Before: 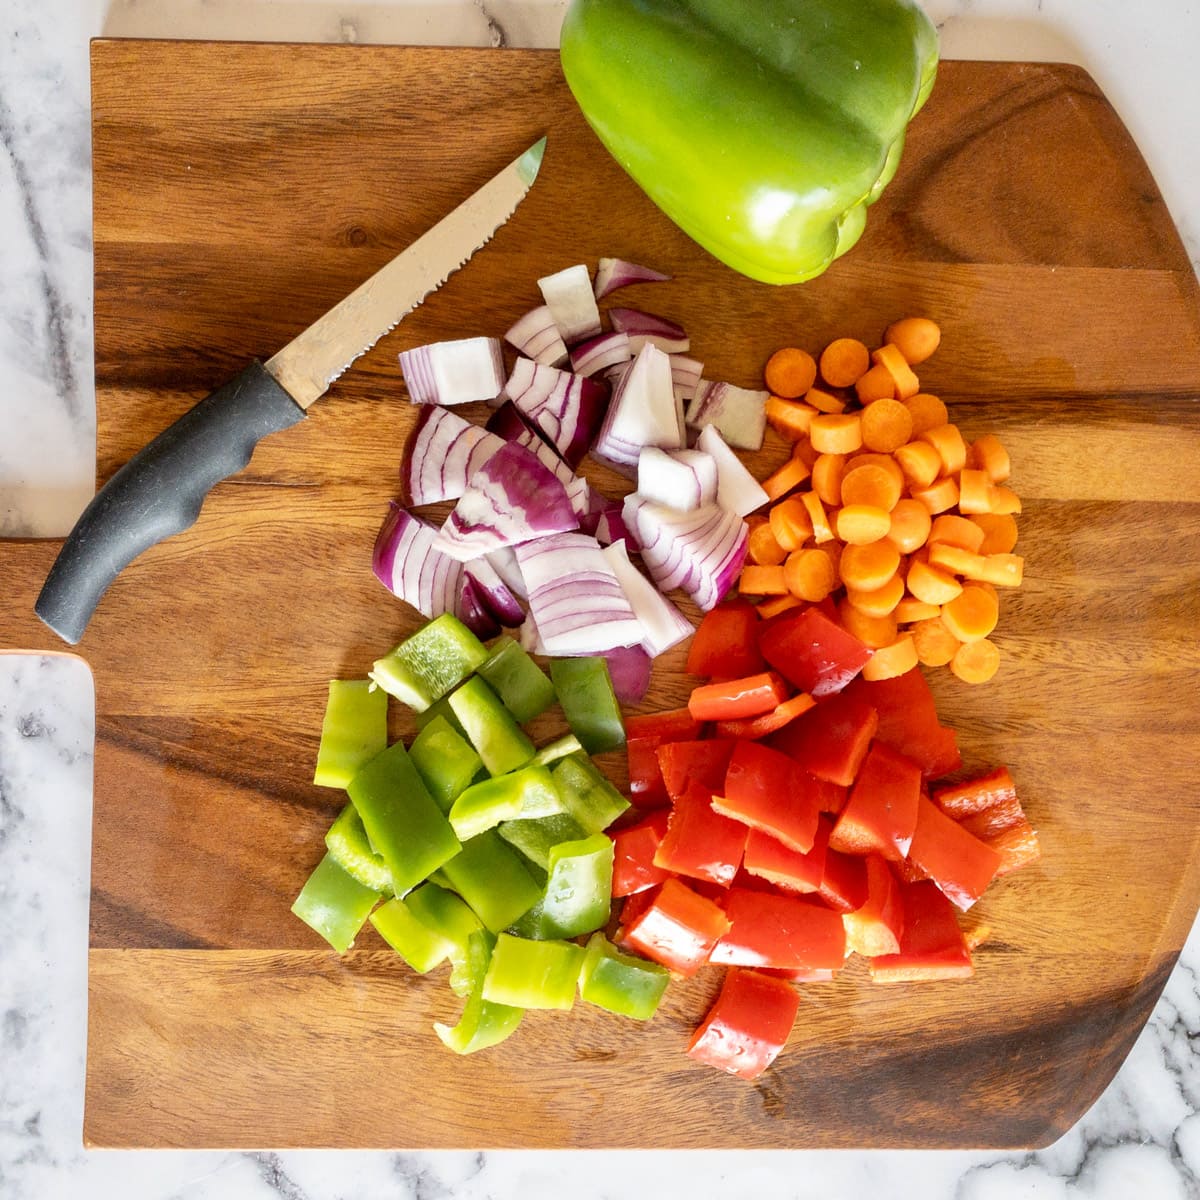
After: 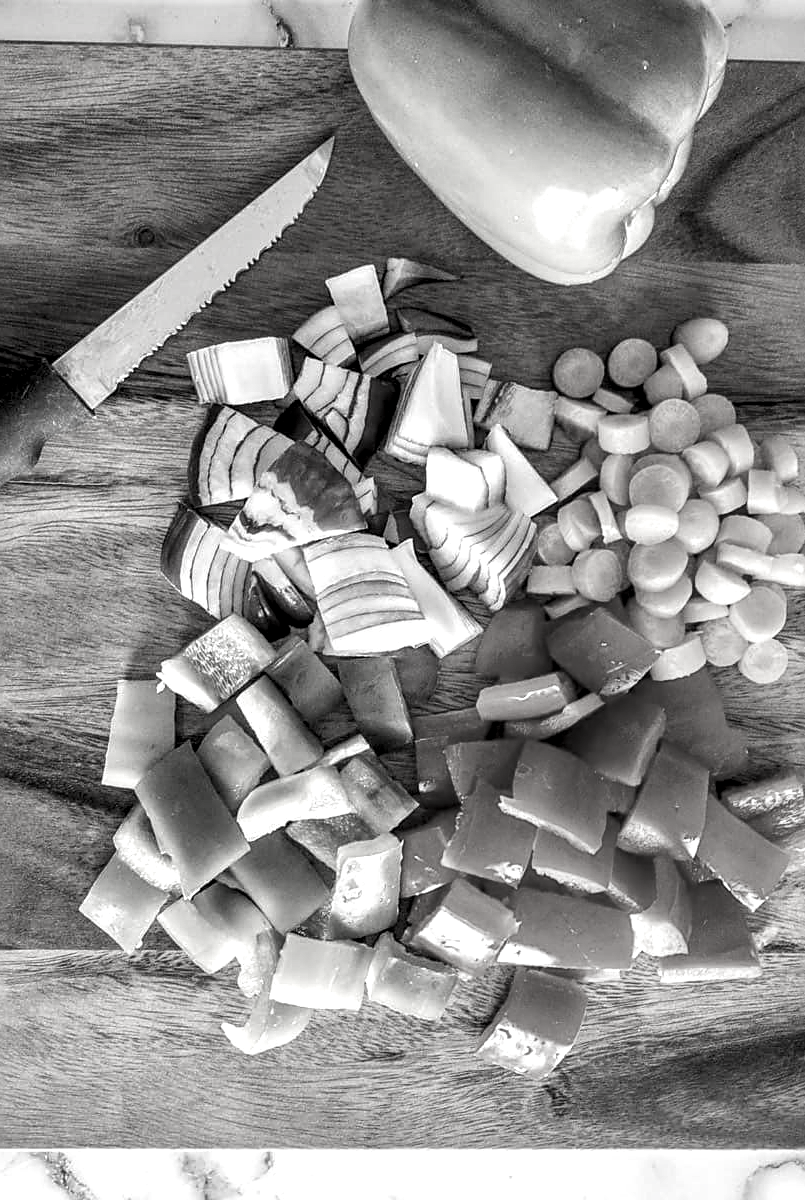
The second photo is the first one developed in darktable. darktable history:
crop and rotate: left 17.683%, right 15.23%
vignetting: fall-off start 116.32%, fall-off radius 59.57%, brightness -0.209
contrast brightness saturation: saturation -0.984
sharpen: on, module defaults
local contrast: highlights 60%, shadows 60%, detail 160%
